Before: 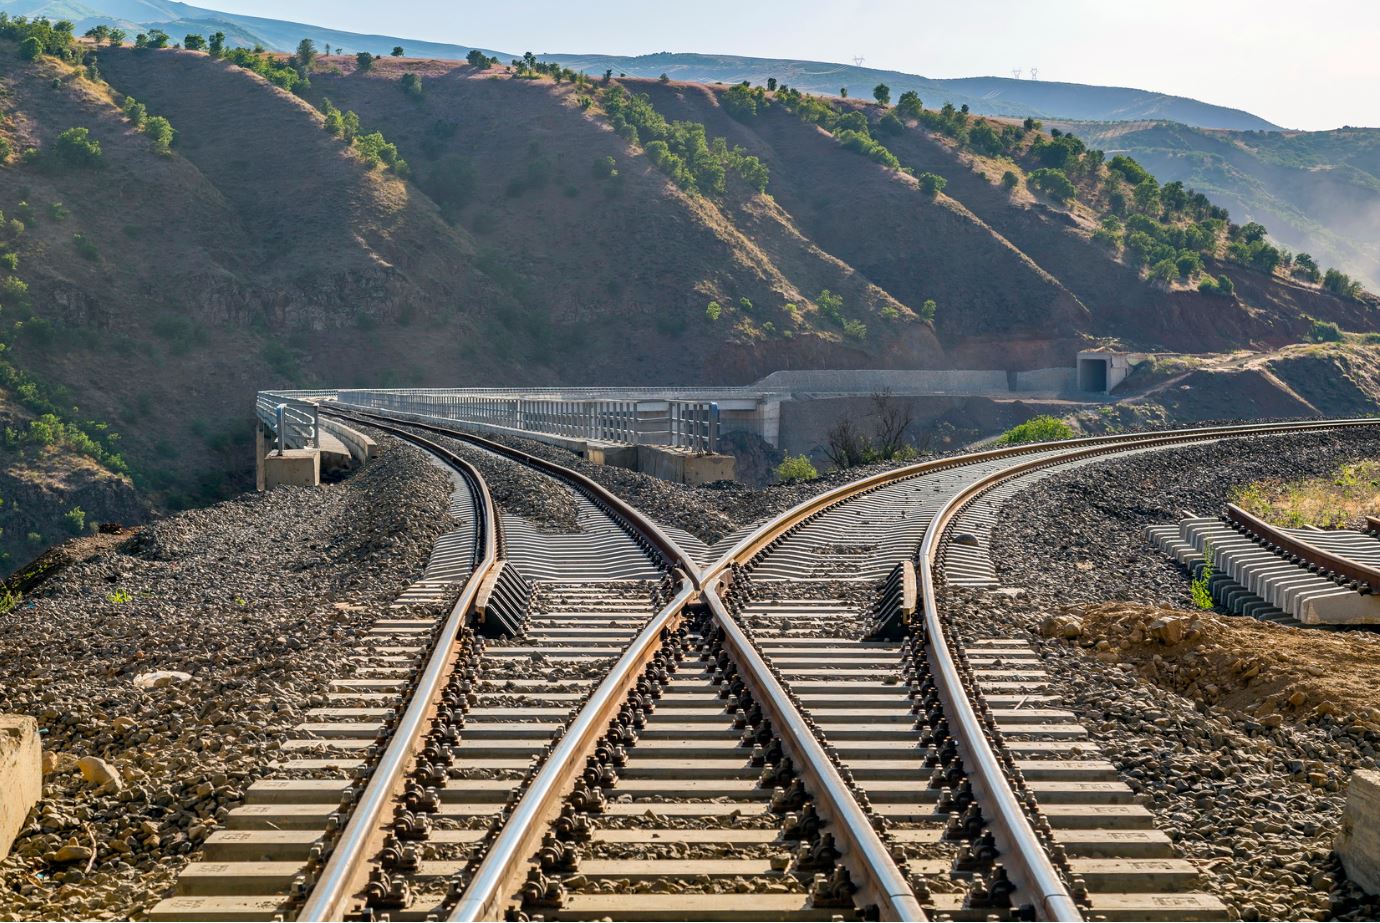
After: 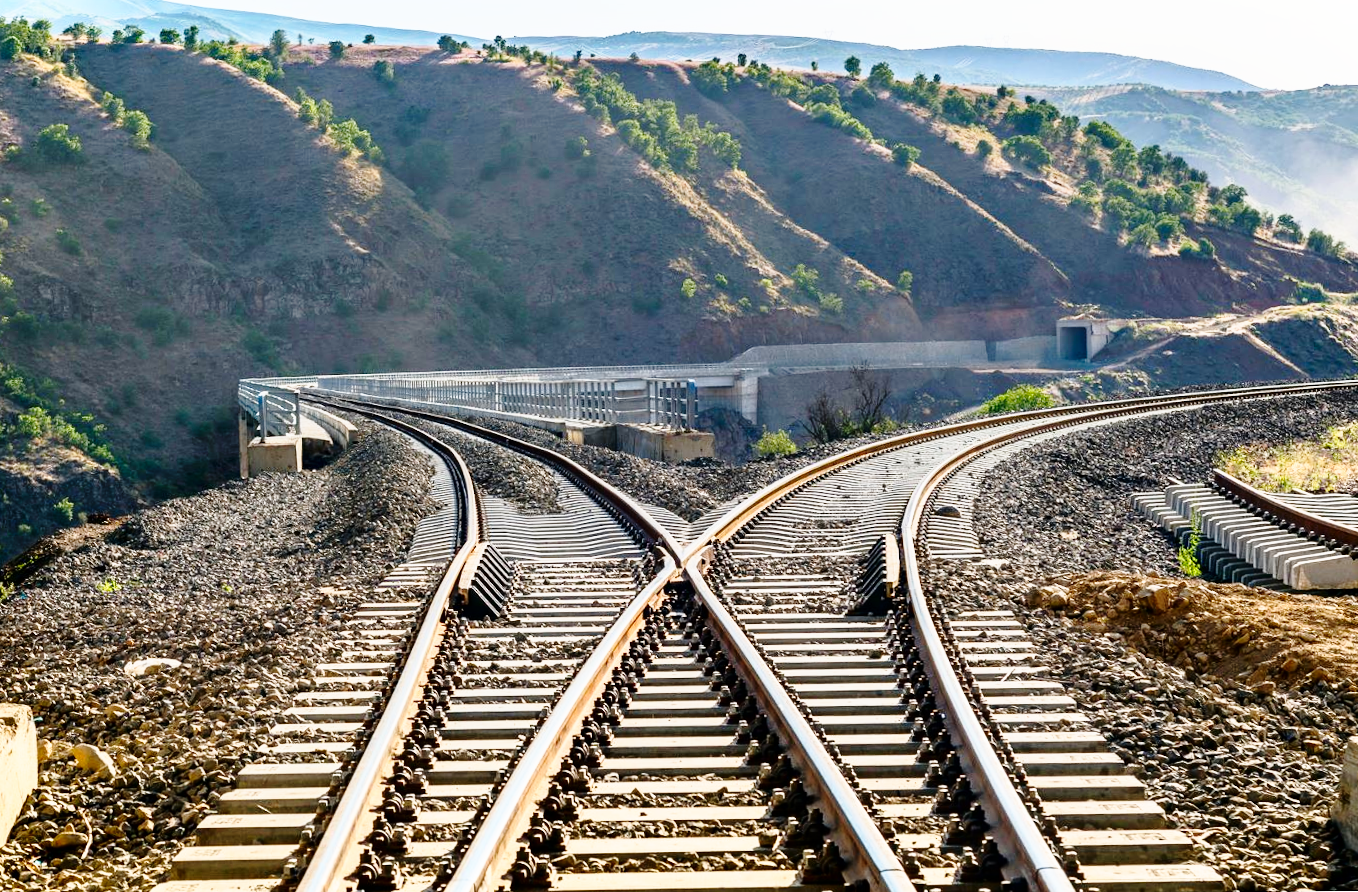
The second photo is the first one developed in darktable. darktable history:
shadows and highlights: shadows -62.32, white point adjustment -5.22, highlights 61.59
base curve: curves: ch0 [(0, 0) (0.028, 0.03) (0.121, 0.232) (0.46, 0.748) (0.859, 0.968) (1, 1)], preserve colors none
rotate and perspective: rotation -1.32°, lens shift (horizontal) -0.031, crop left 0.015, crop right 0.985, crop top 0.047, crop bottom 0.982
